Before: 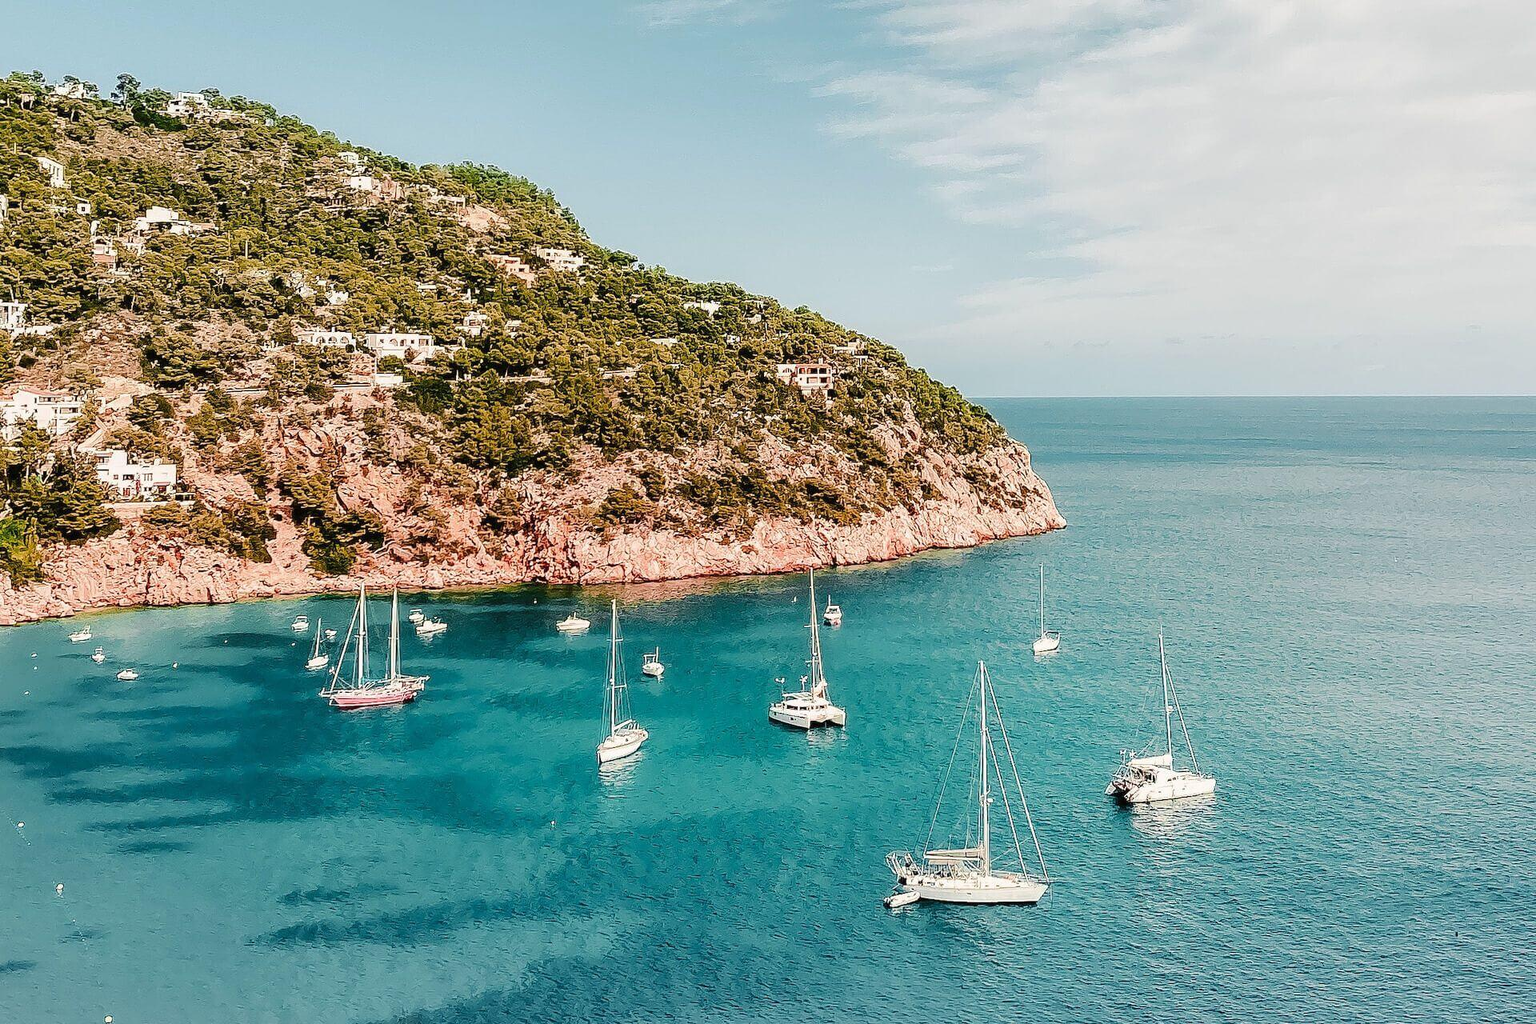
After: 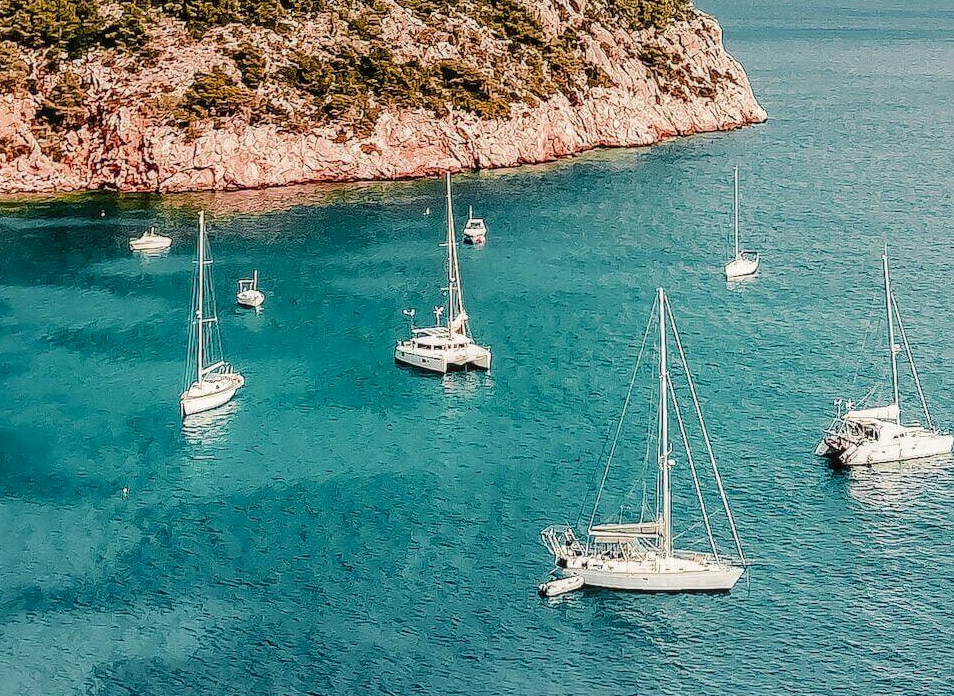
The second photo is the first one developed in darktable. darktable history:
crop: left 29.531%, top 42.101%, right 20.757%, bottom 3.471%
local contrast: on, module defaults
exposure: exposure -0.157 EV, compensate highlight preservation false
